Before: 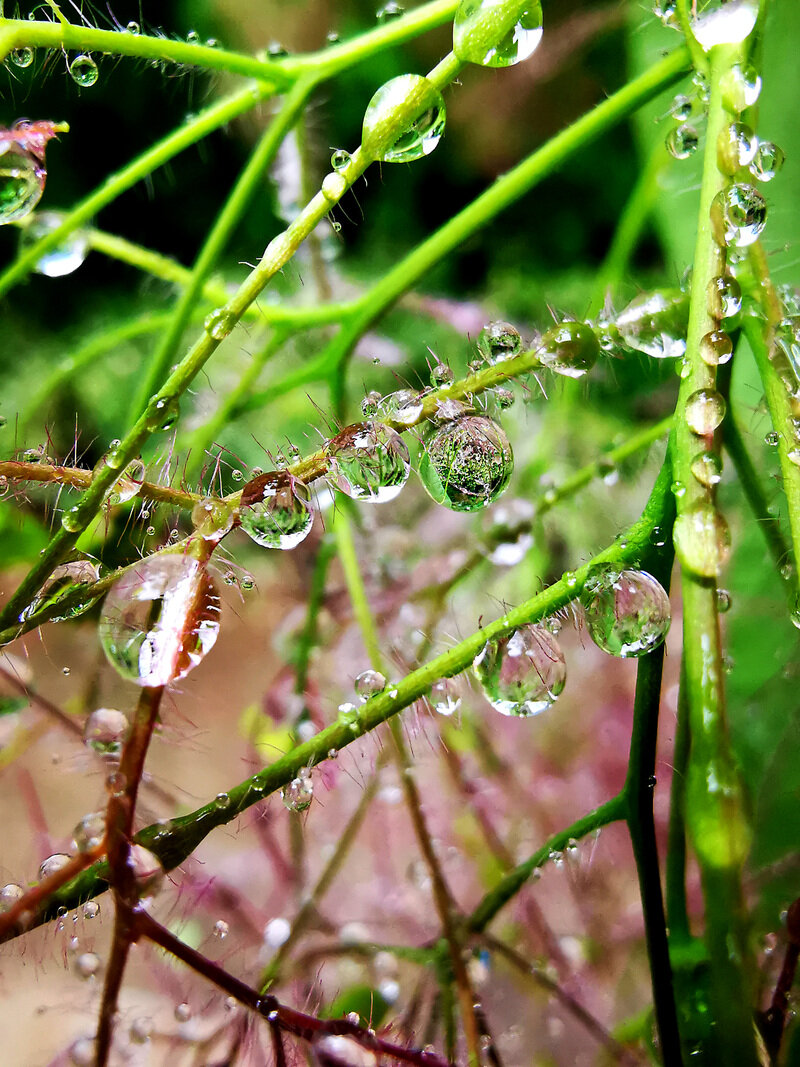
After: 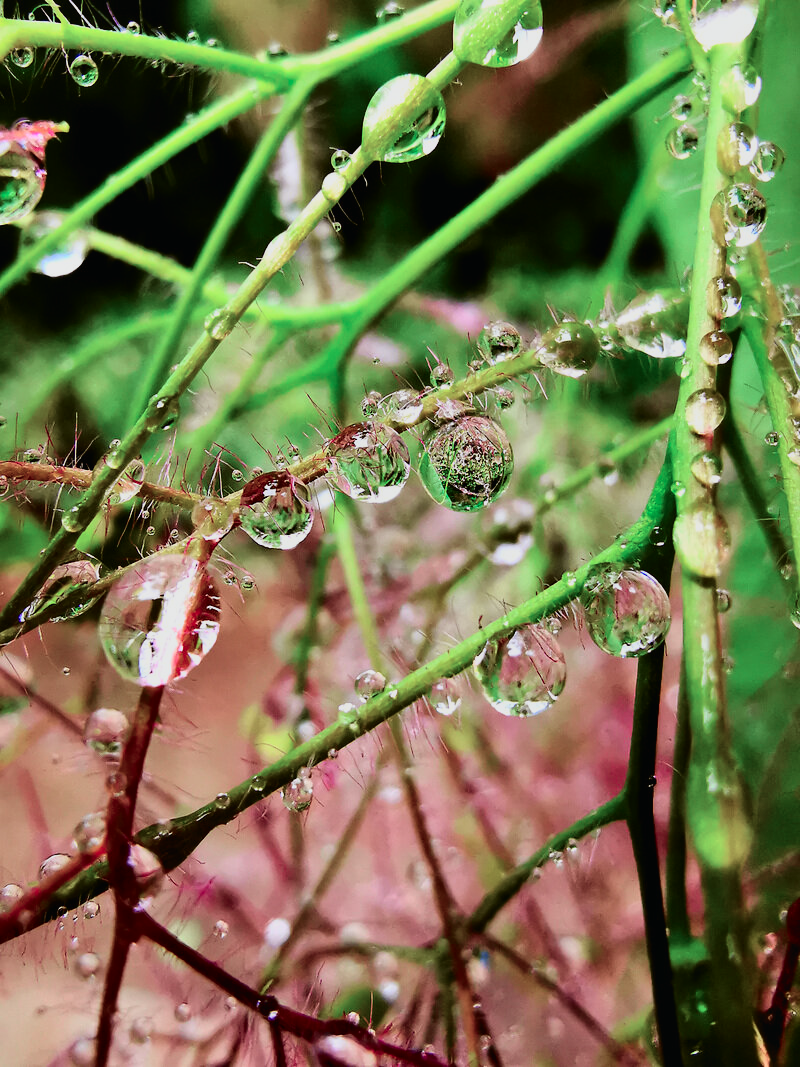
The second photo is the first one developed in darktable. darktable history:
tone curve: curves: ch0 [(0, 0.009) (0.105, 0.069) (0.195, 0.154) (0.289, 0.278) (0.384, 0.391) (0.513, 0.53) (0.66, 0.667) (0.895, 0.863) (1, 0.919)]; ch1 [(0, 0) (0.161, 0.092) (0.35, 0.33) (0.403, 0.395) (0.456, 0.469) (0.502, 0.499) (0.519, 0.514) (0.576, 0.587) (0.642, 0.645) (0.701, 0.742) (1, 0.942)]; ch2 [(0, 0) (0.371, 0.362) (0.437, 0.437) (0.501, 0.5) (0.53, 0.528) (0.569, 0.551) (0.619, 0.58) (0.883, 0.752) (1, 0.929)], color space Lab, independent channels, preserve colors none
shadows and highlights: white point adjustment 0.1, highlights -70, soften with gaussian
rgb levels: mode RGB, independent channels, levels [[0, 0.5, 1], [0, 0.521, 1], [0, 0.536, 1]]
